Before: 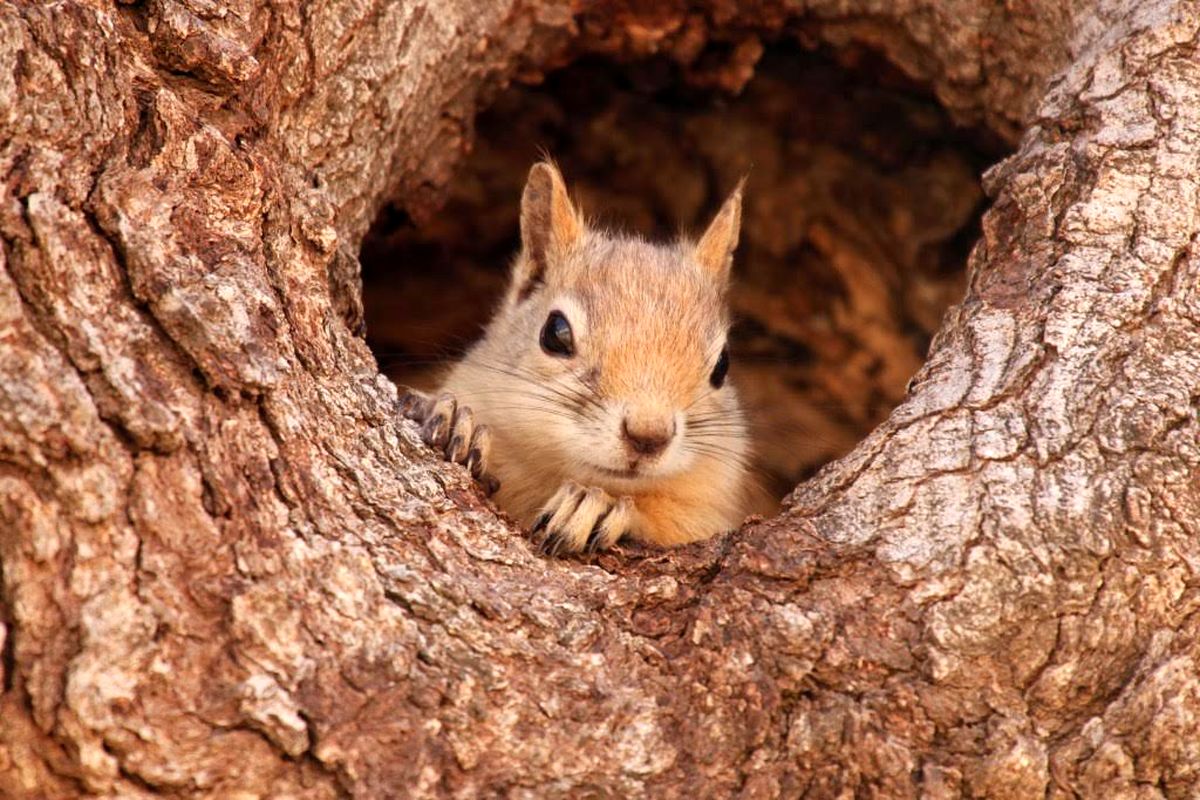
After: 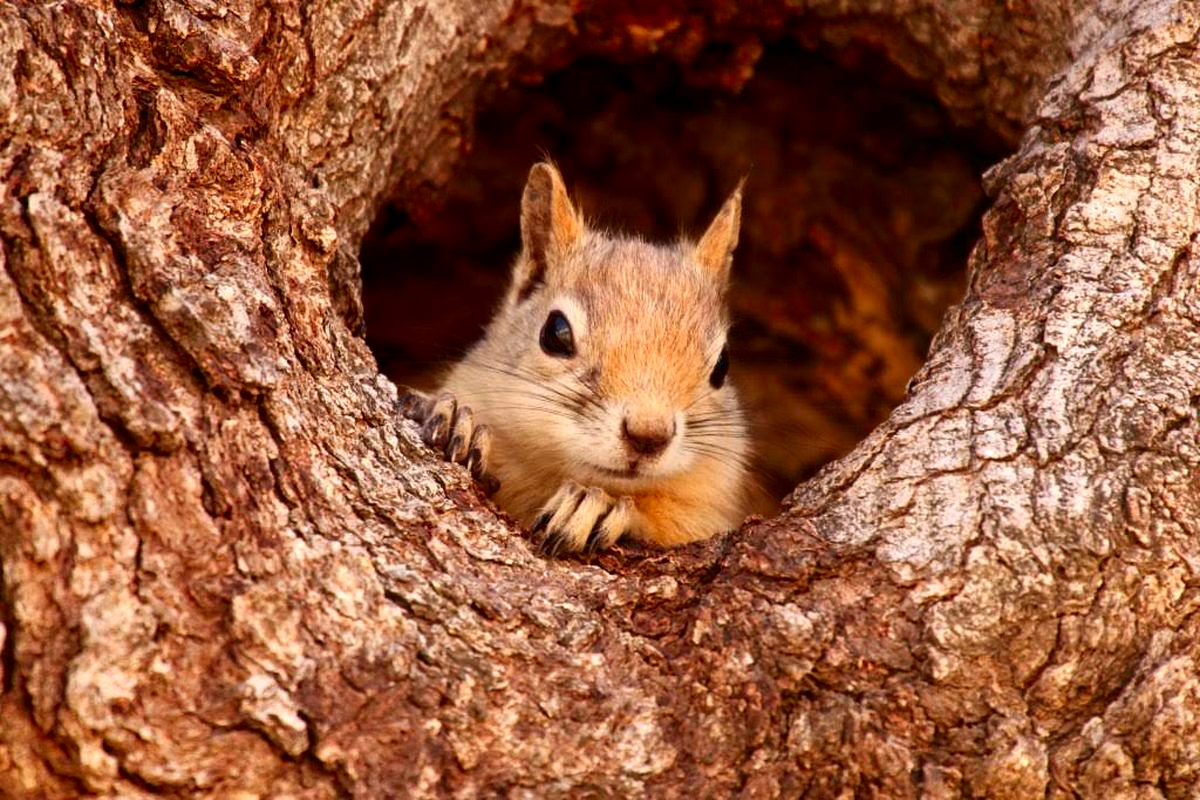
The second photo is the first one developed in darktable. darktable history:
contrast brightness saturation: contrast 0.122, brightness -0.119, saturation 0.201
